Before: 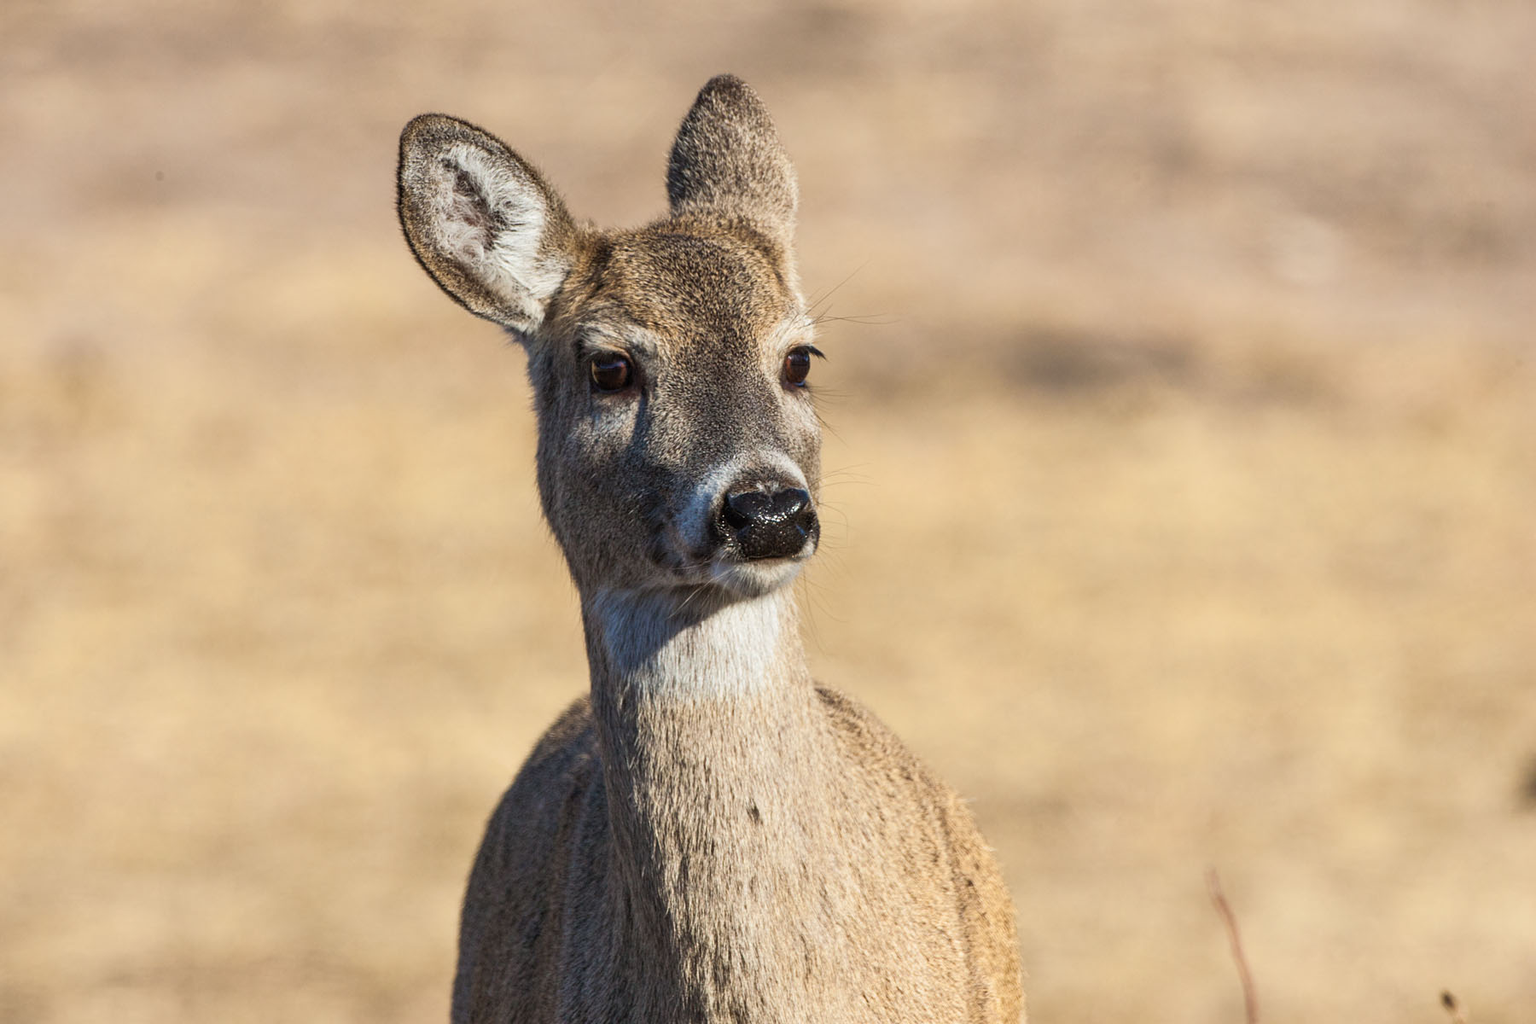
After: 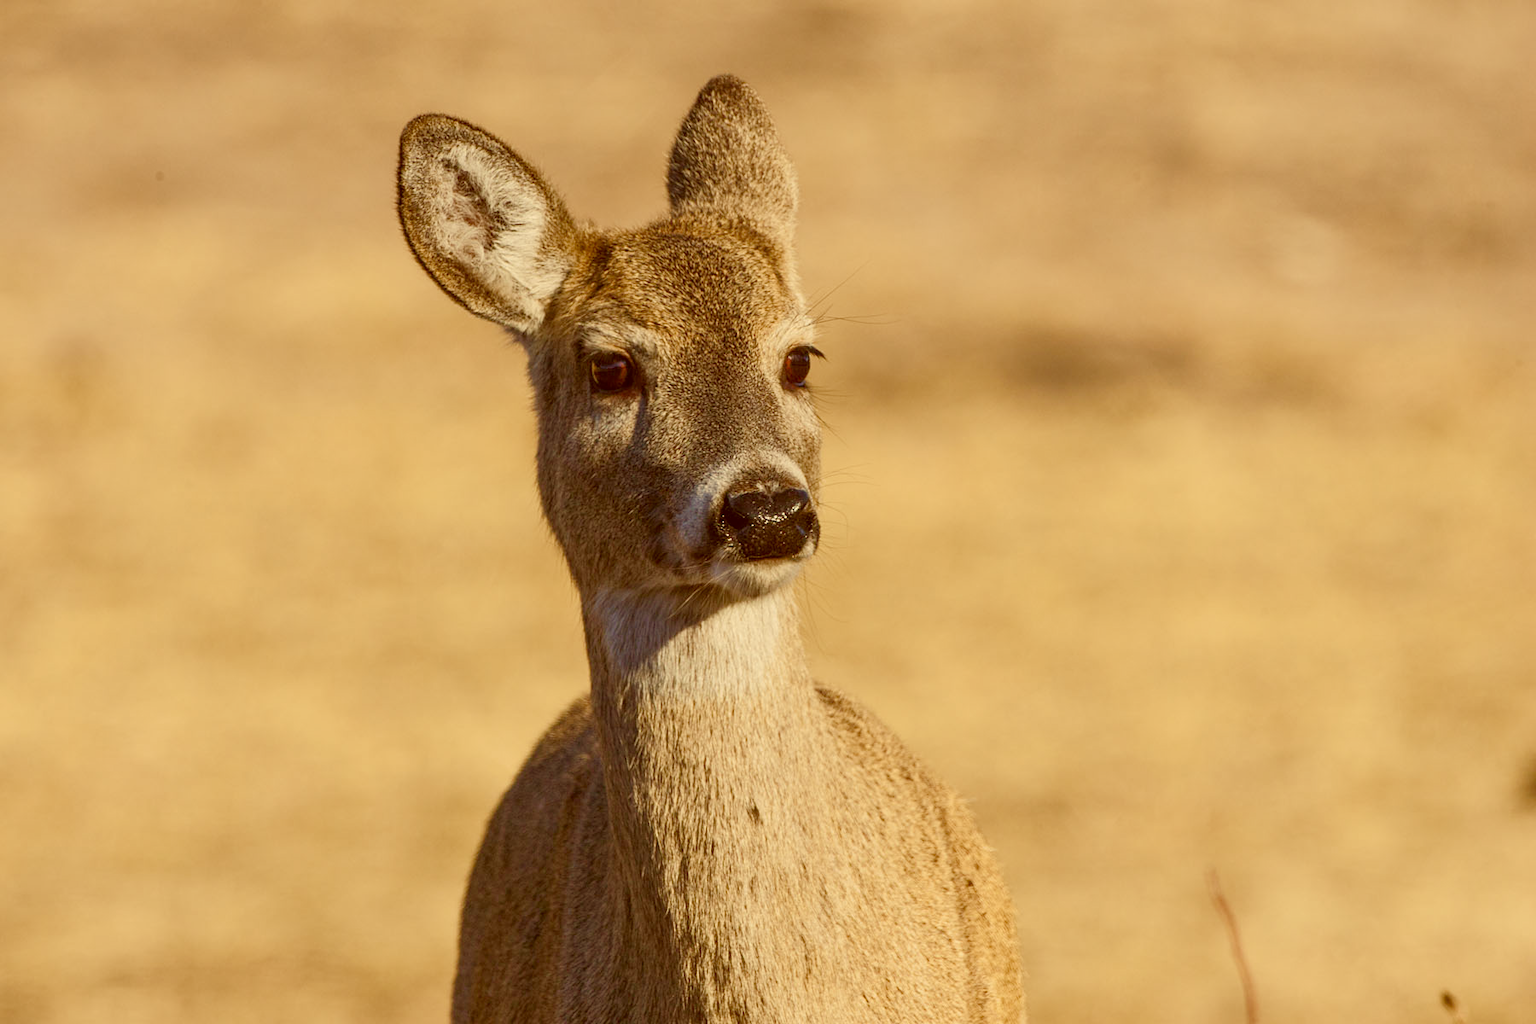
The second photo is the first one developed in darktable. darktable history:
color balance rgb: shadows lift › chroma 1%, shadows lift › hue 113°, highlights gain › chroma 0.2%, highlights gain › hue 333°, perceptual saturation grading › global saturation 20%, perceptual saturation grading › highlights -50%, perceptual saturation grading › shadows 25%, contrast -10%
color correction: highlights a* 1.12, highlights b* 24.26, shadows a* 15.58, shadows b* 24.26
